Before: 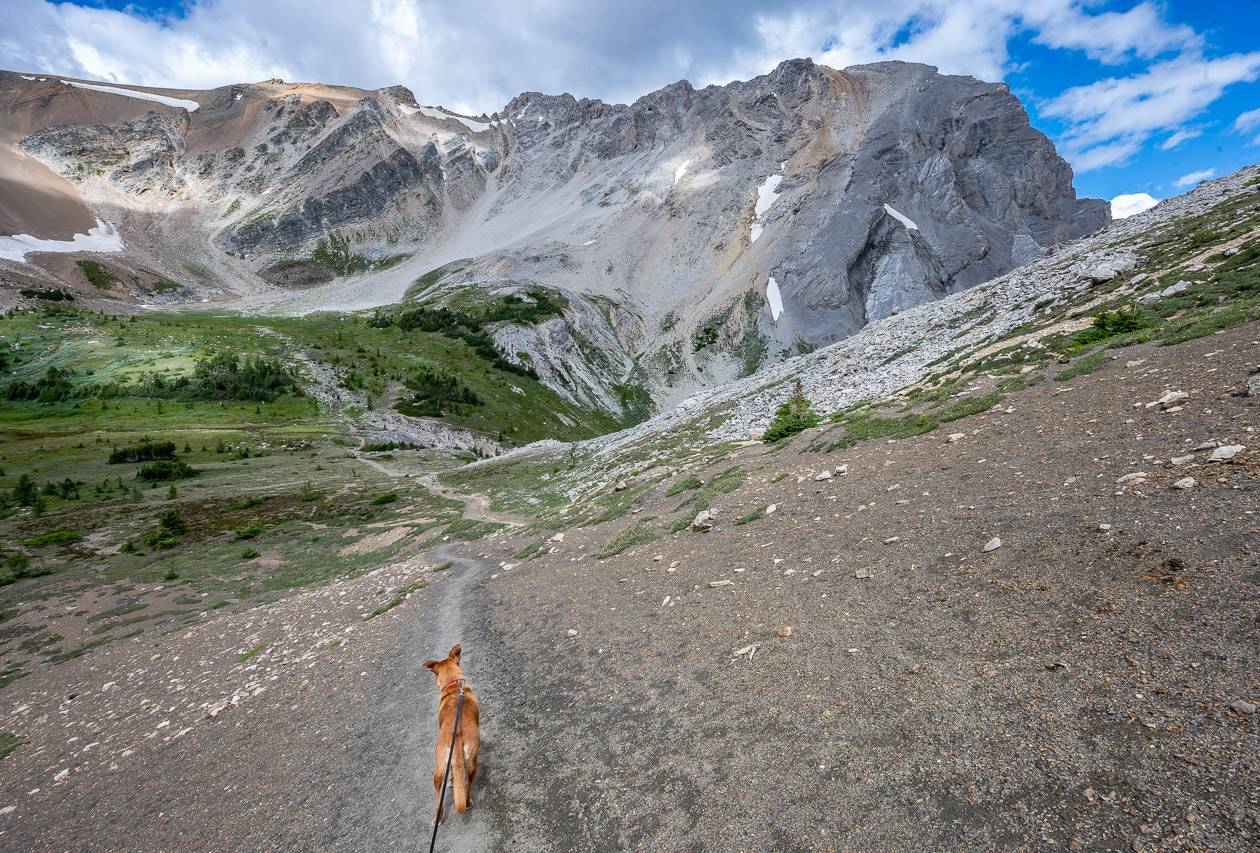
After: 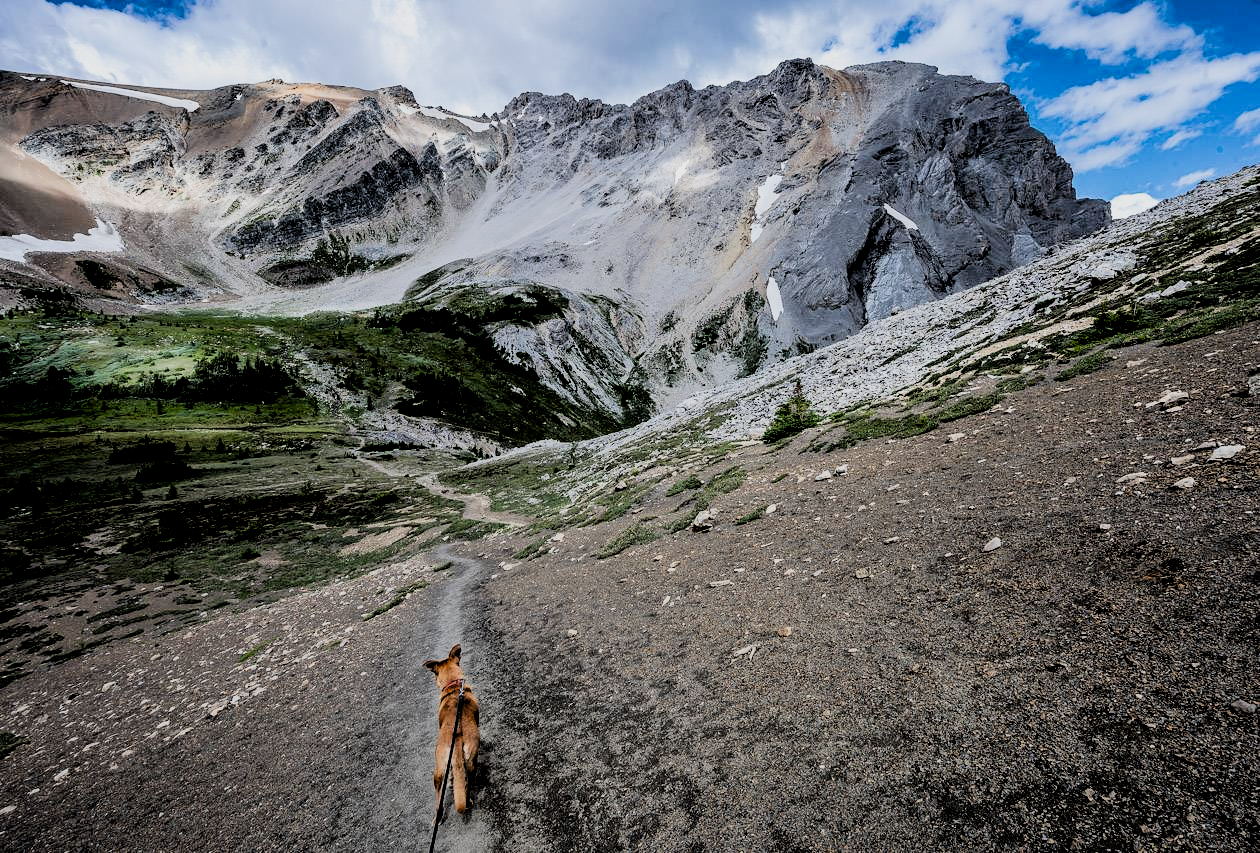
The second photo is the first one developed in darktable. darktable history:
graduated density: rotation -180°, offset 24.95
filmic rgb: black relative exposure -5 EV, hardness 2.88, contrast 1.3, highlights saturation mix -30%
rgb levels: levels [[0.034, 0.472, 0.904], [0, 0.5, 1], [0, 0.5, 1]]
exposure: black level correction 0.016, exposure -0.009 EV, compensate highlight preservation false
